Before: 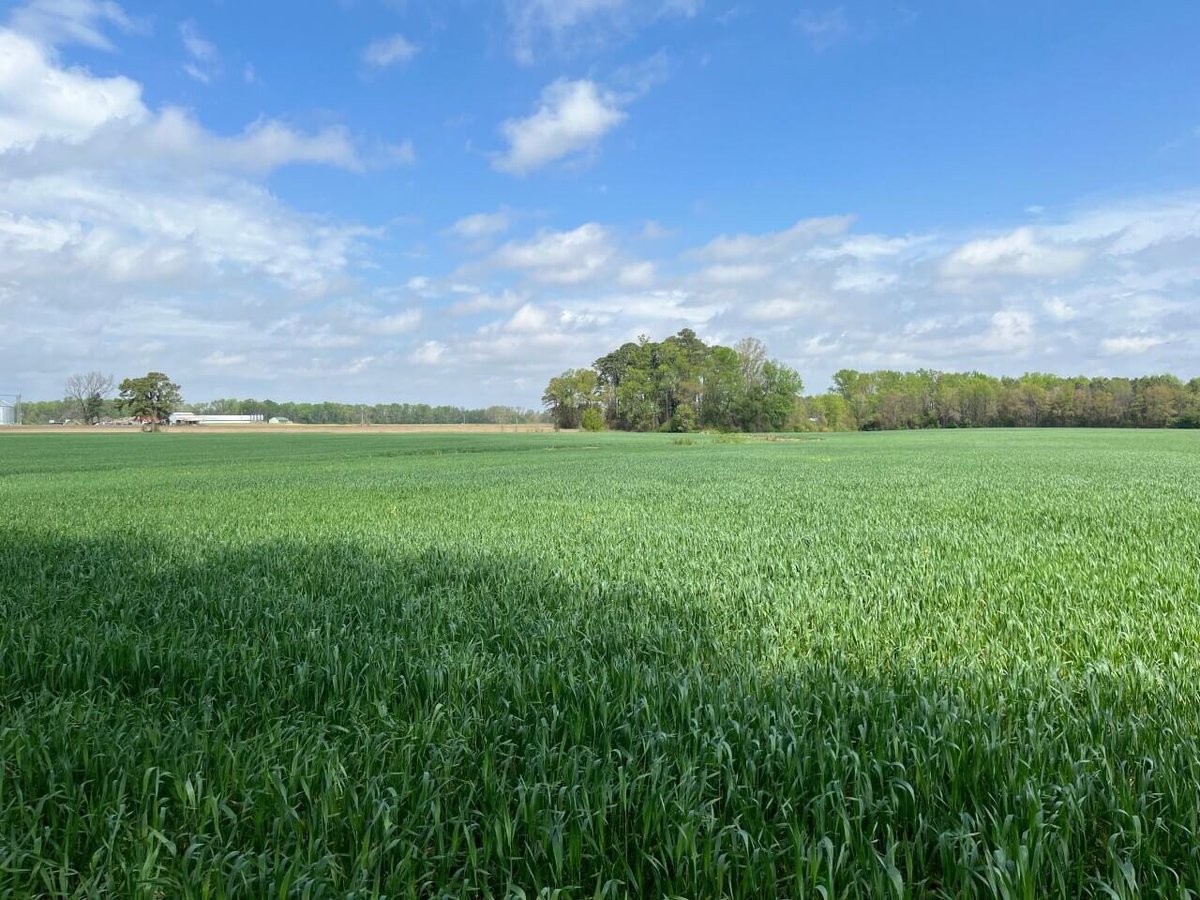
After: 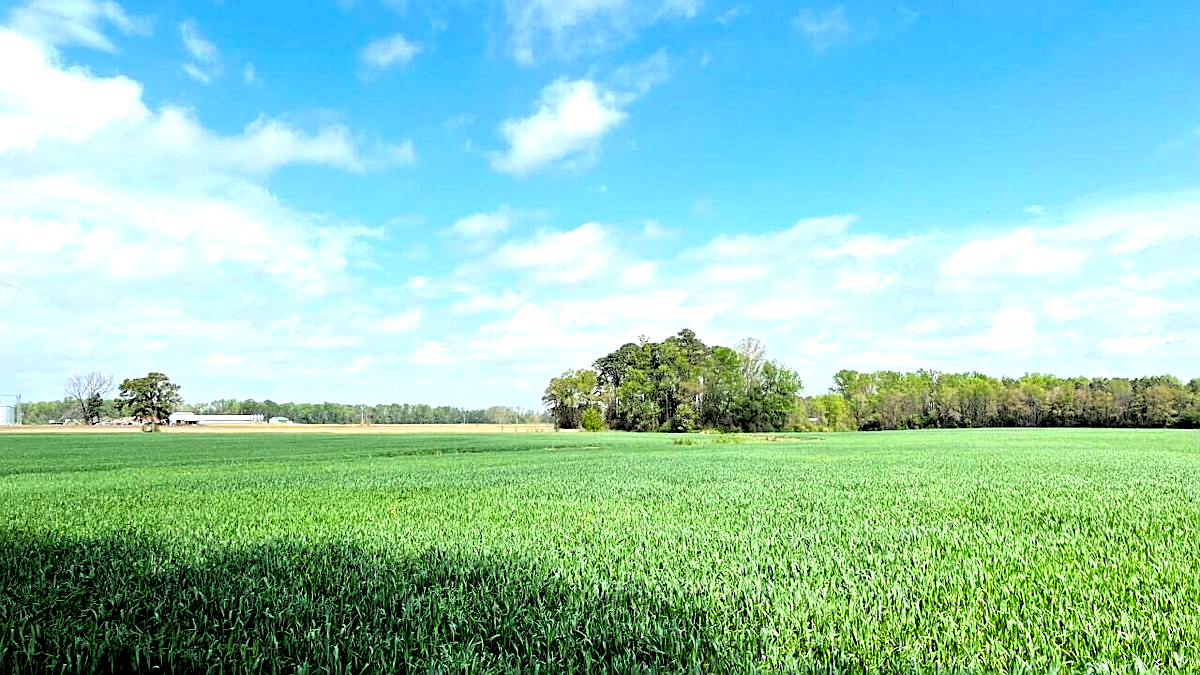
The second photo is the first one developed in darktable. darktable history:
sharpen: on, module defaults
contrast brightness saturation: contrast 0.08, saturation 0.2
color balance rgb: shadows fall-off 101%, linear chroma grading › mid-tones 7.63%, perceptual saturation grading › mid-tones 11.68%, mask middle-gray fulcrum 22.45%, global vibrance 10.11%, saturation formula JzAzBz (2021)
rgb levels: levels [[0.029, 0.461, 0.922], [0, 0.5, 1], [0, 0.5, 1]]
crop: bottom 24.967%
exposure: compensate highlight preservation false
tone equalizer: -8 EV -0.75 EV, -7 EV -0.7 EV, -6 EV -0.6 EV, -5 EV -0.4 EV, -3 EV 0.4 EV, -2 EV 0.6 EV, -1 EV 0.7 EV, +0 EV 0.75 EV, edges refinement/feathering 500, mask exposure compensation -1.57 EV, preserve details no
